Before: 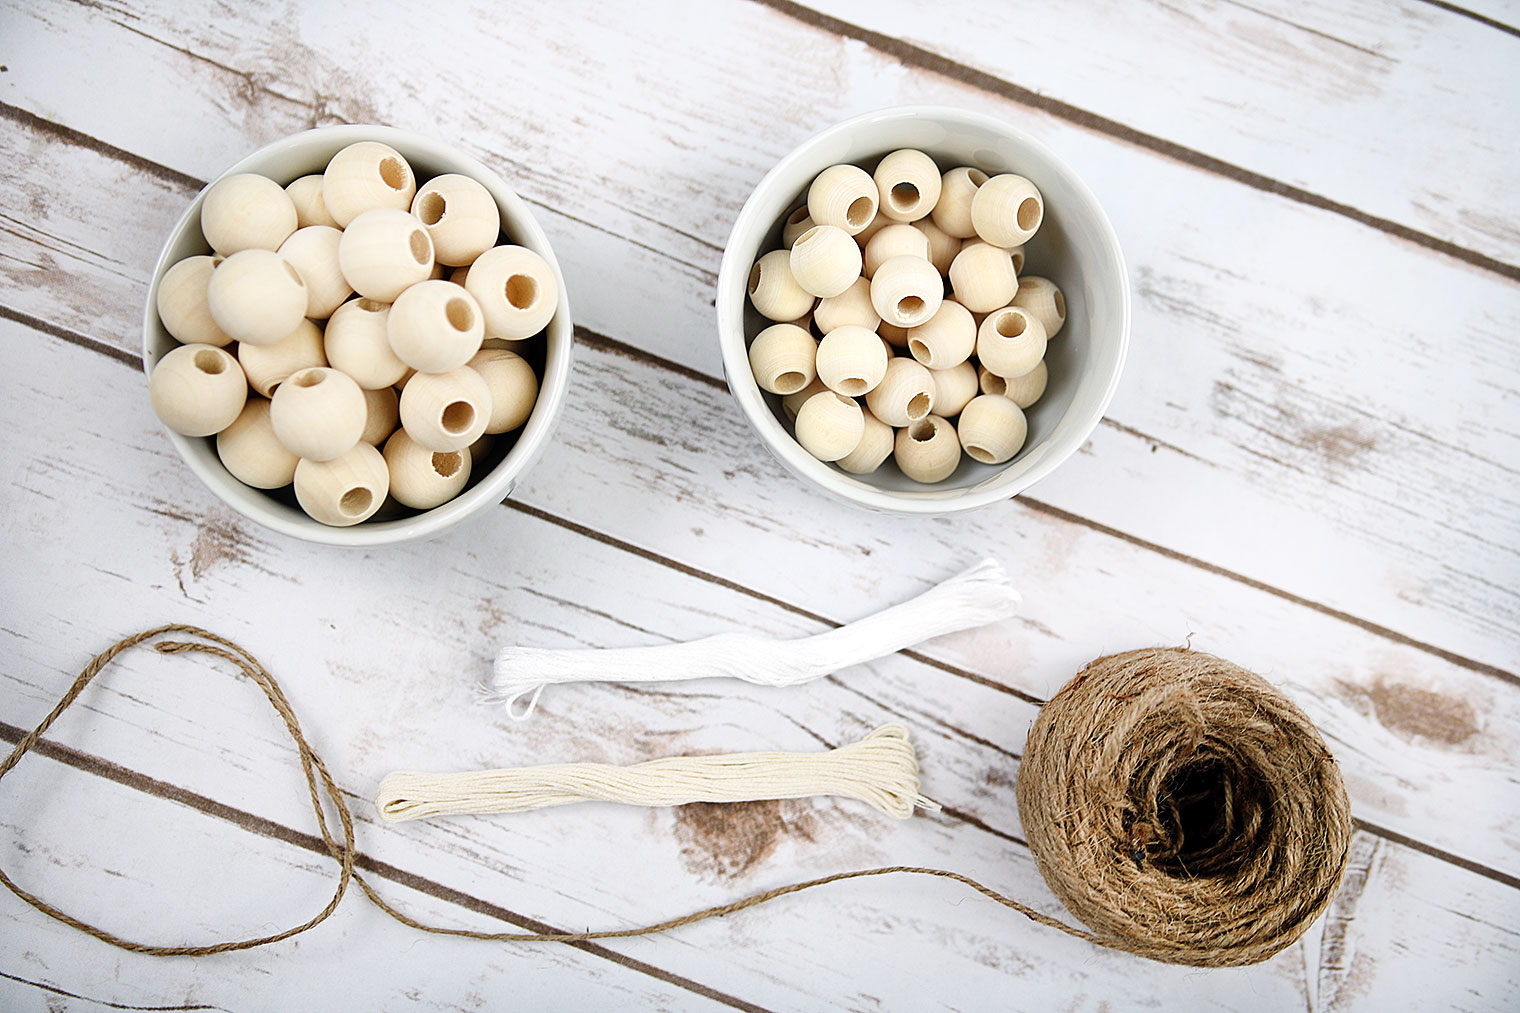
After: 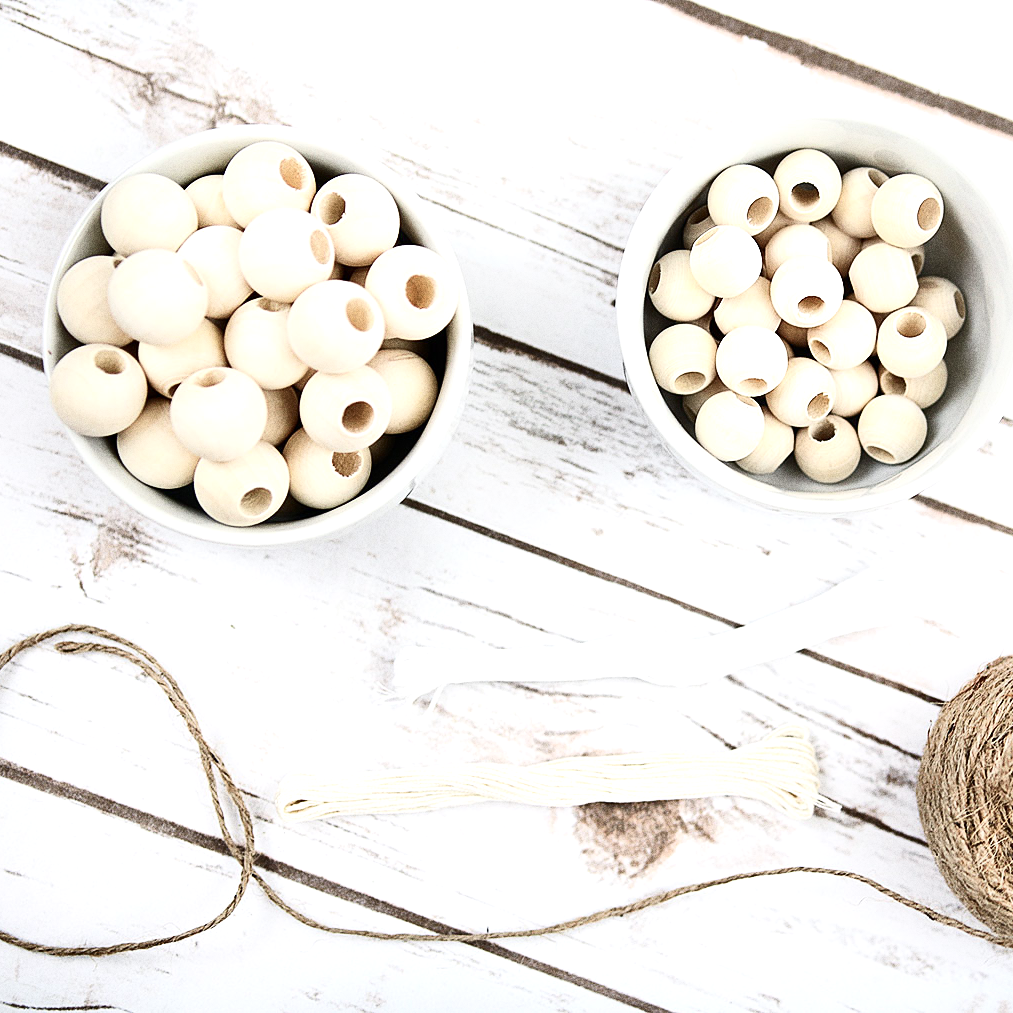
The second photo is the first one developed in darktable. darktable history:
grain: coarseness 0.09 ISO, strength 40%
exposure: black level correction 0, exposure 0.5 EV, compensate exposure bias true, compensate highlight preservation false
contrast brightness saturation: contrast 0.25, saturation -0.31
crop and rotate: left 6.617%, right 26.717%
